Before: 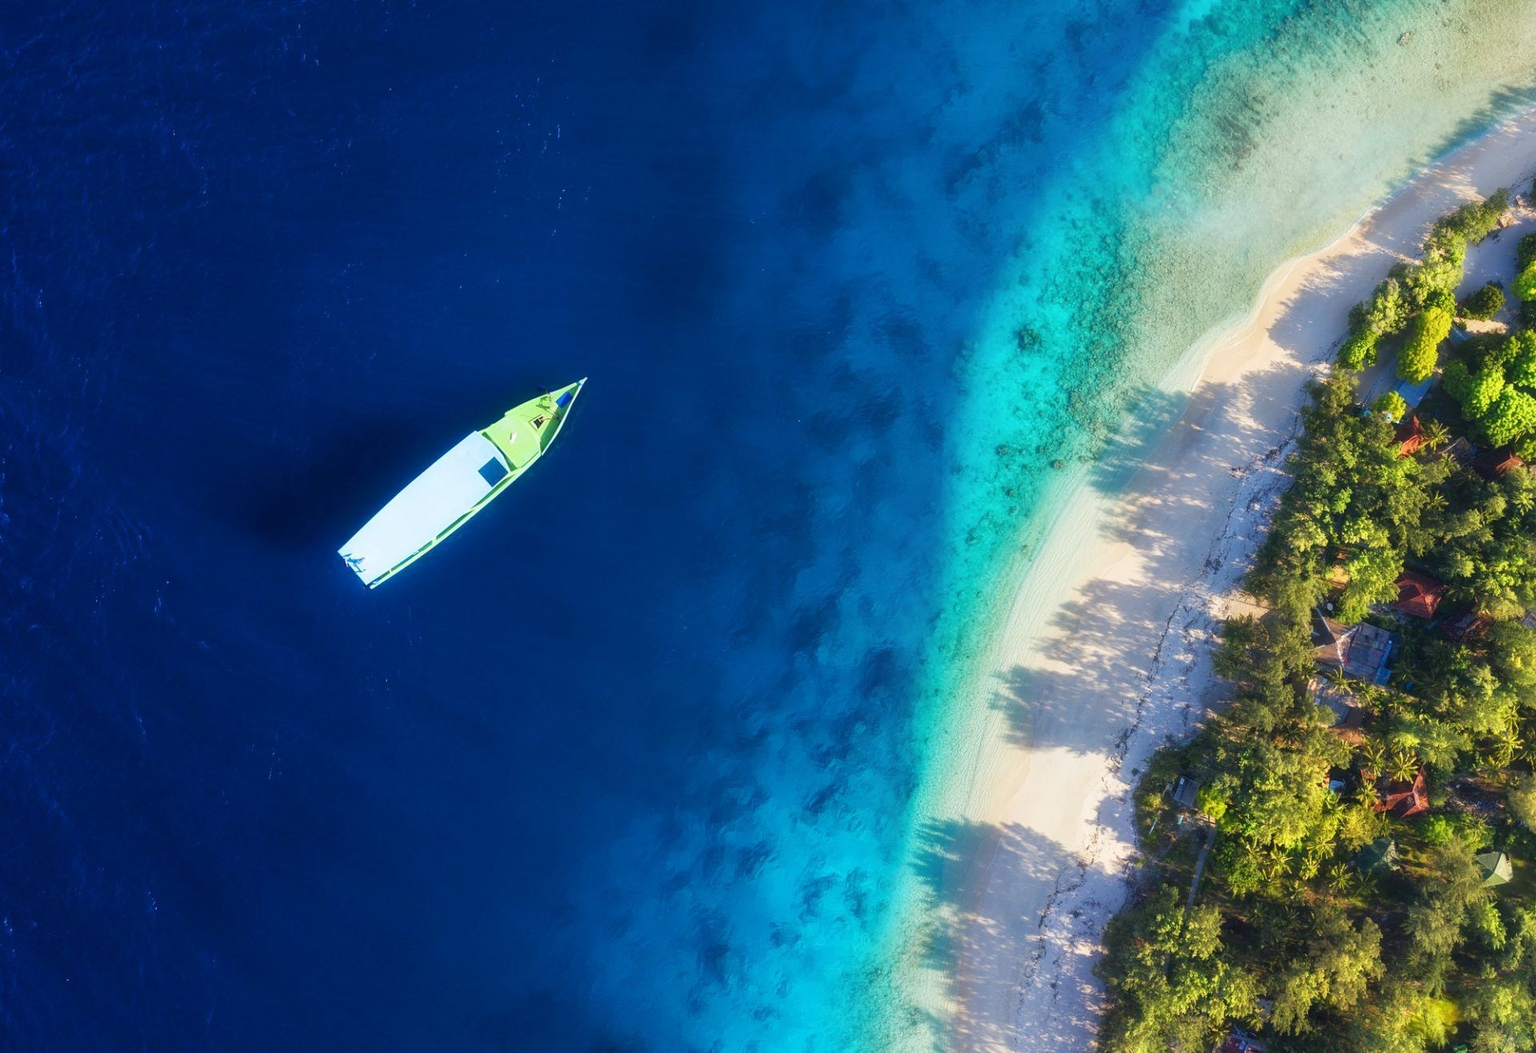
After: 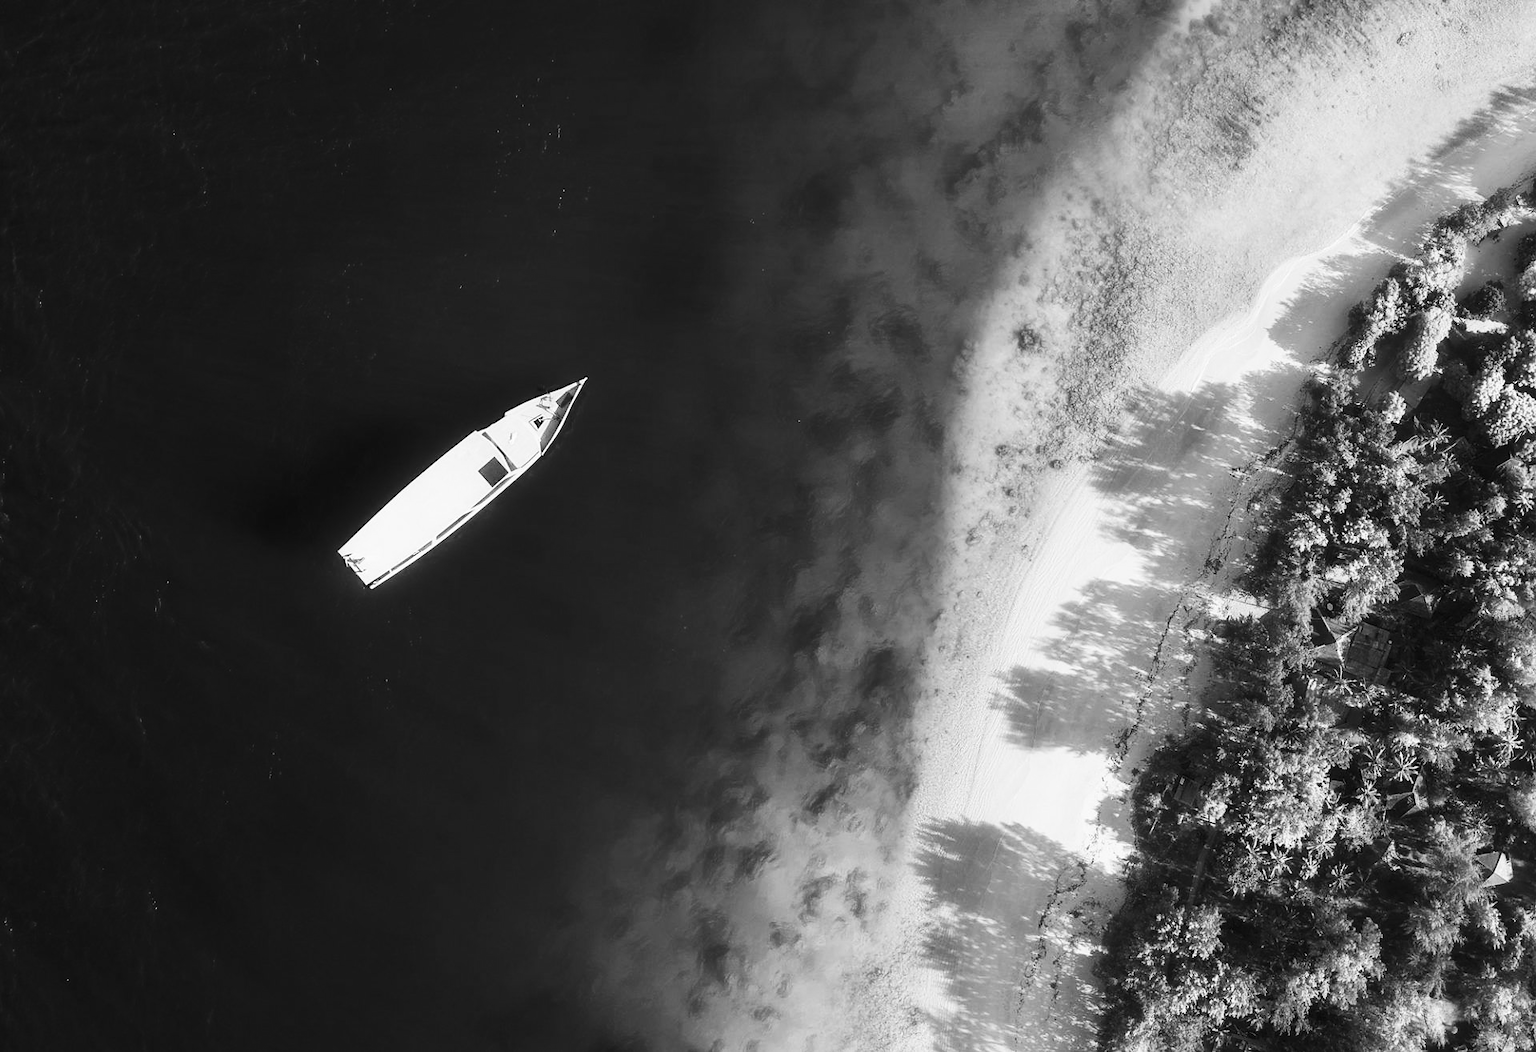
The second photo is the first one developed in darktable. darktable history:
contrast brightness saturation: contrast 0.25, saturation -0.31
sharpen: radius 1, threshold 1
monochrome: on, module defaults
